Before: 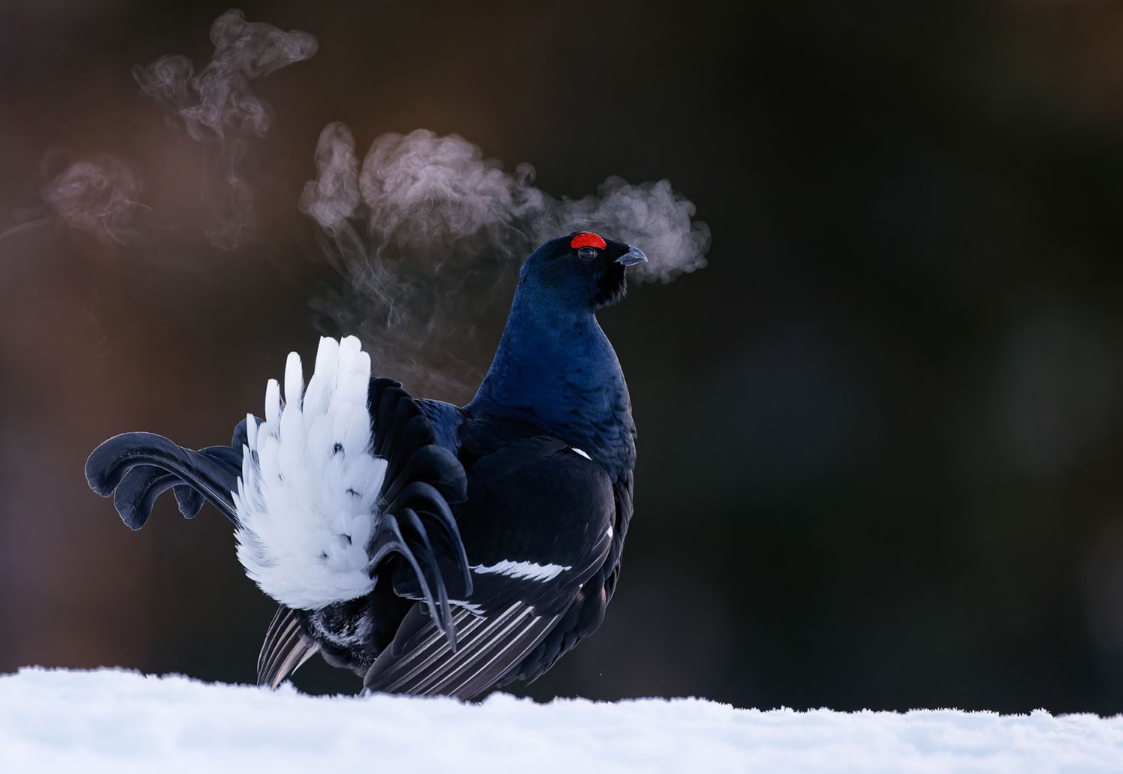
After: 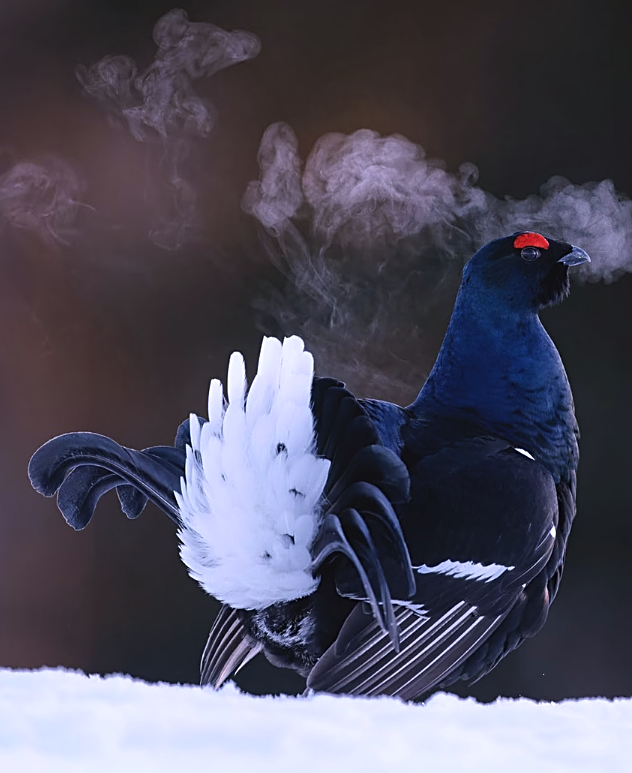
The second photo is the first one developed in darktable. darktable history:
color calibration: illuminant as shot in camera, x 0.363, y 0.385, temperature 4528.04 K
sharpen: on, module defaults
exposure: black level correction -0.005, exposure 0.054 EV, compensate highlight preservation false
crop: left 5.114%, right 38.589%
